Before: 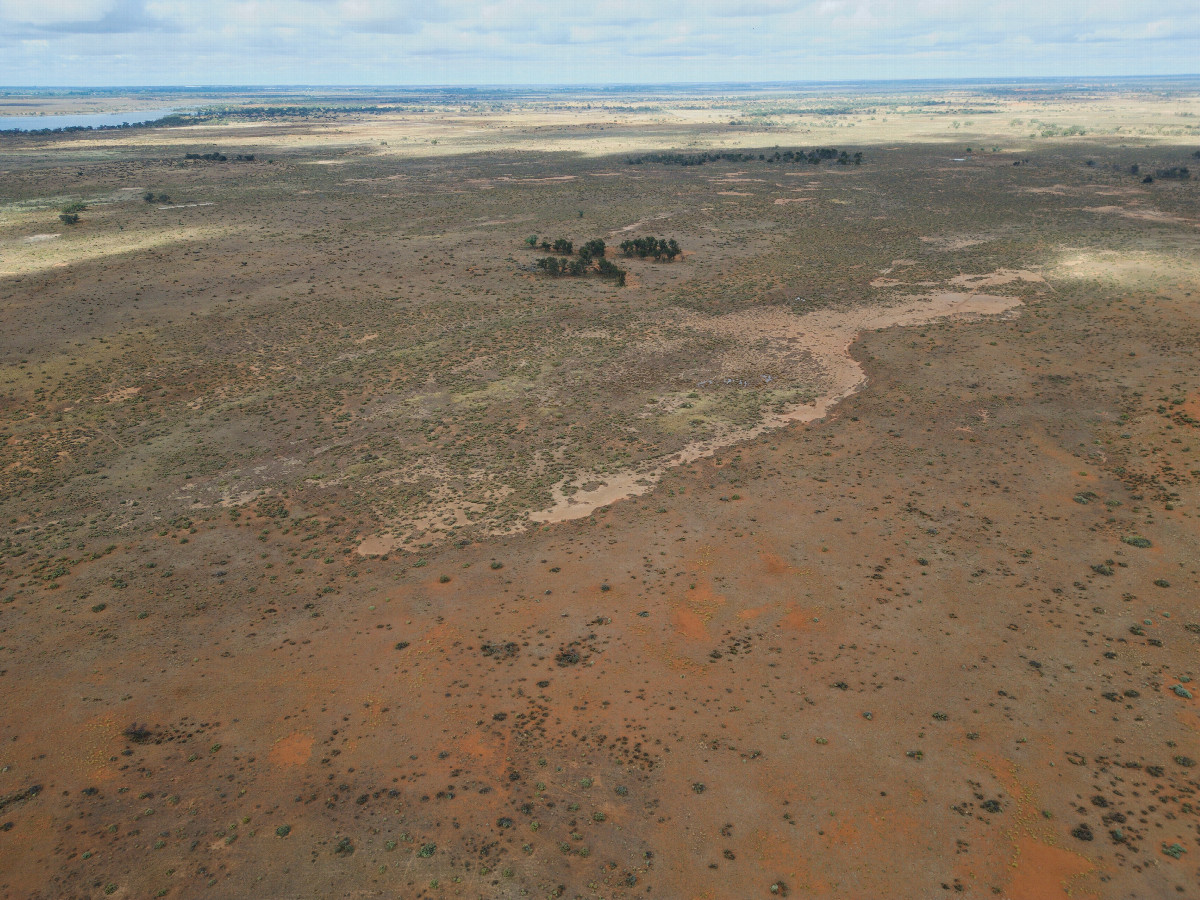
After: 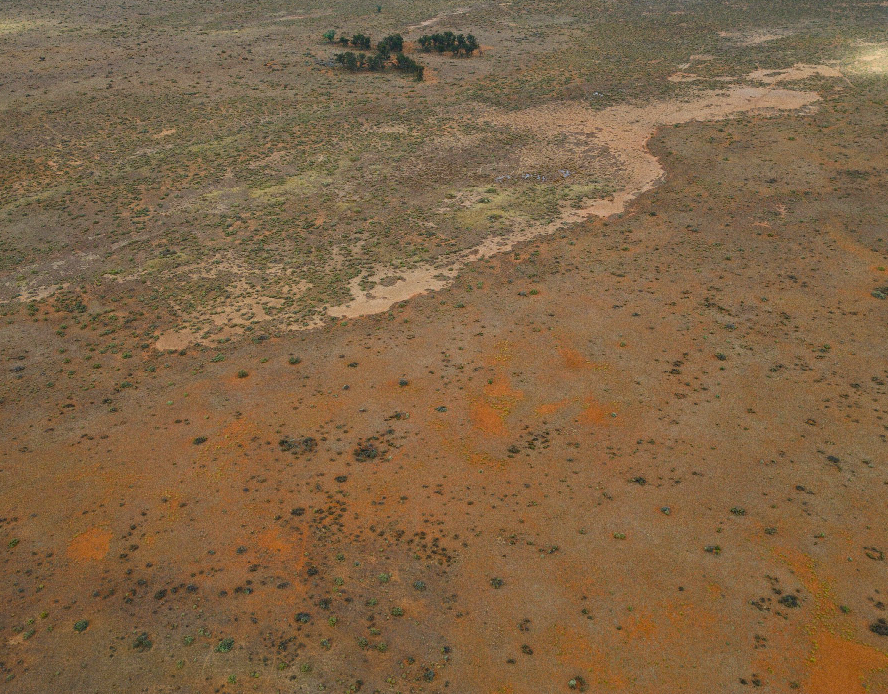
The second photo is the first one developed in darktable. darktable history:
color balance rgb: perceptual saturation grading › global saturation 20%, global vibrance 20%
grain: coarseness 0.09 ISO
crop: left 16.871%, top 22.857%, right 9.116%
